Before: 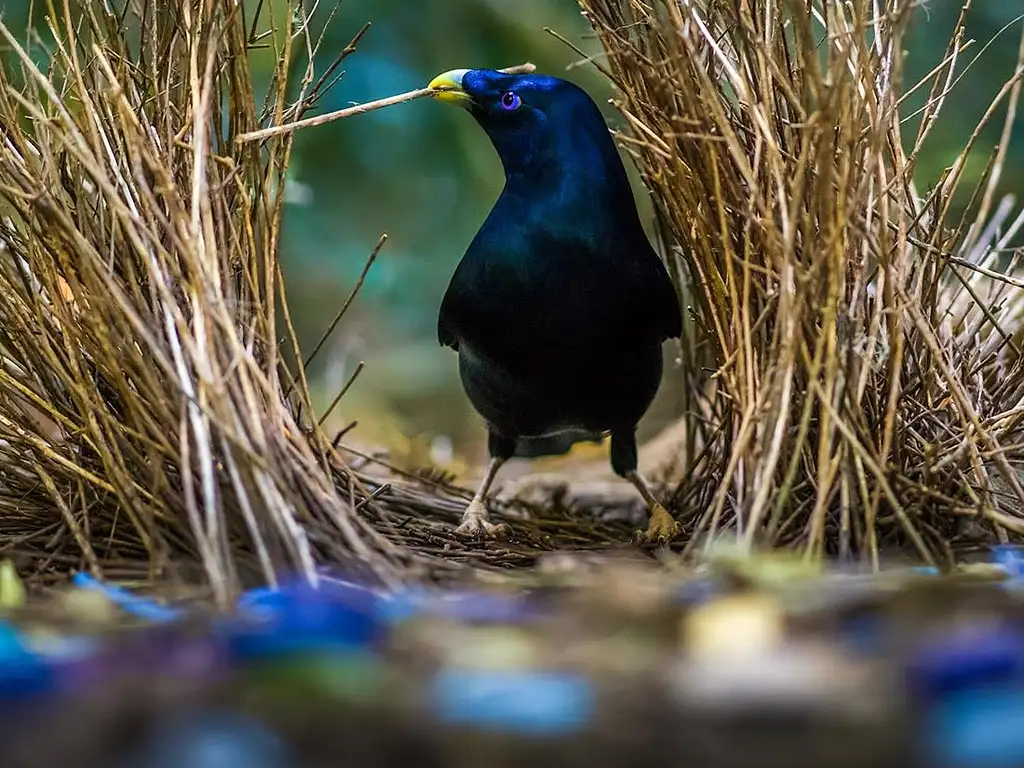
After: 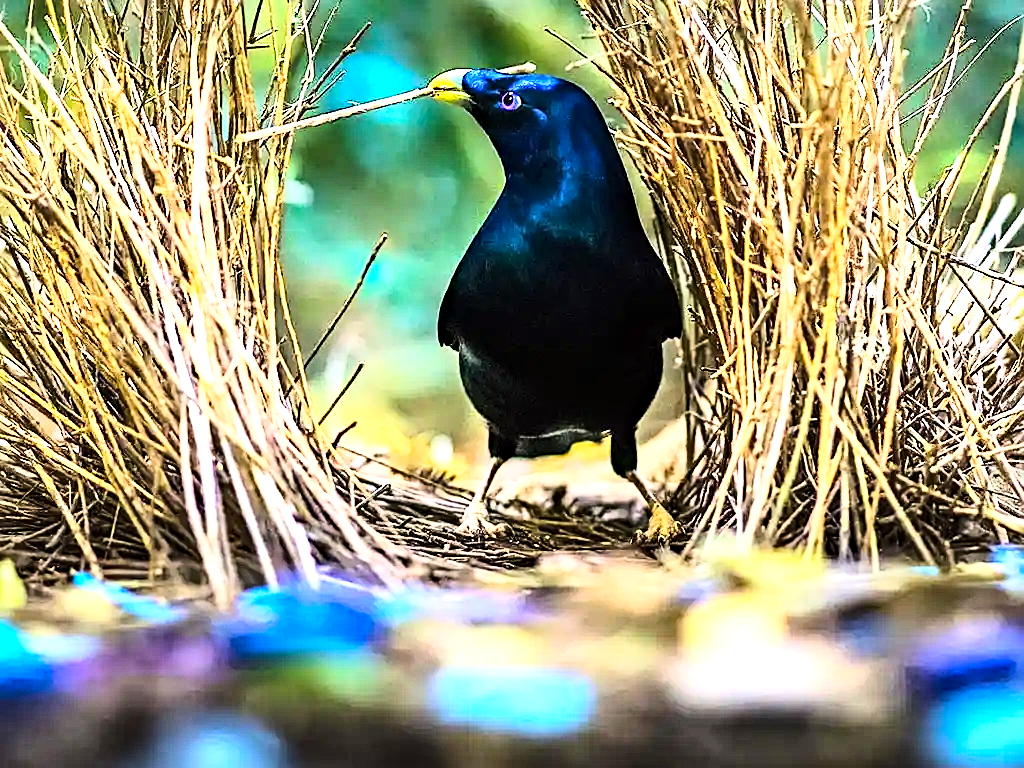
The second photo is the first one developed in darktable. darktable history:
haze removal: strength 0.29, distance 0.25, compatibility mode true, adaptive false
base curve: curves: ch0 [(0, 0) (0.028, 0.03) (0.121, 0.232) (0.46, 0.748) (0.859, 0.968) (1, 1)]
tone equalizer: -8 EV -0.75 EV, -7 EV -0.7 EV, -6 EV -0.6 EV, -5 EV -0.4 EV, -3 EV 0.4 EV, -2 EV 0.6 EV, -1 EV 0.7 EV, +0 EV 0.75 EV, edges refinement/feathering 500, mask exposure compensation -1.57 EV, preserve details no
sharpen: on, module defaults
exposure: black level correction 0, exposure 1.2 EV, compensate highlight preservation false
